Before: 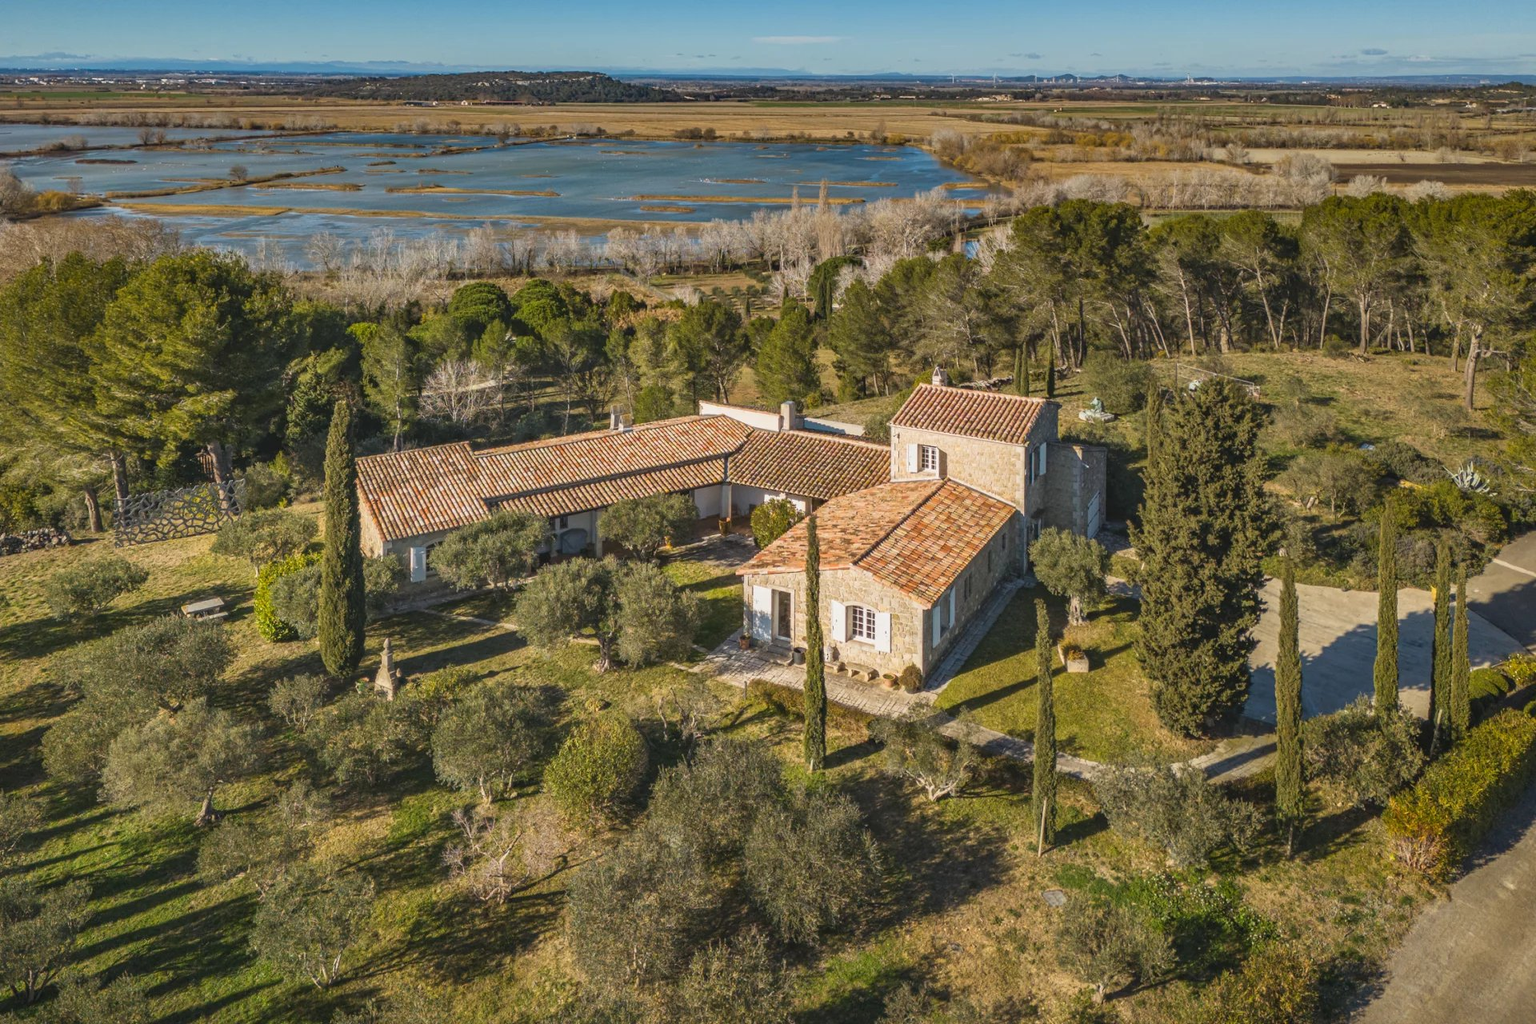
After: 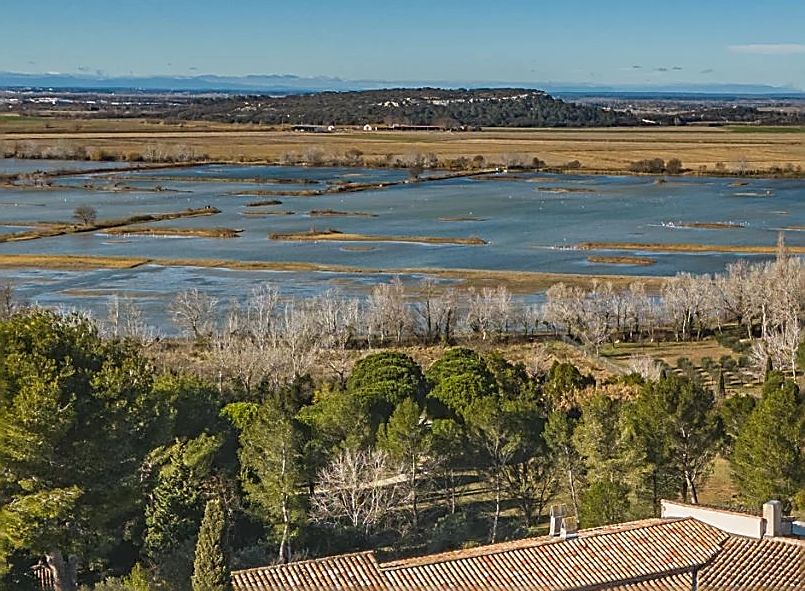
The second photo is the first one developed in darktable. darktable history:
crop and rotate: left 11.111%, top 0.115%, right 46.955%, bottom 53.678%
sharpen: radius 1.695, amount 1.308
